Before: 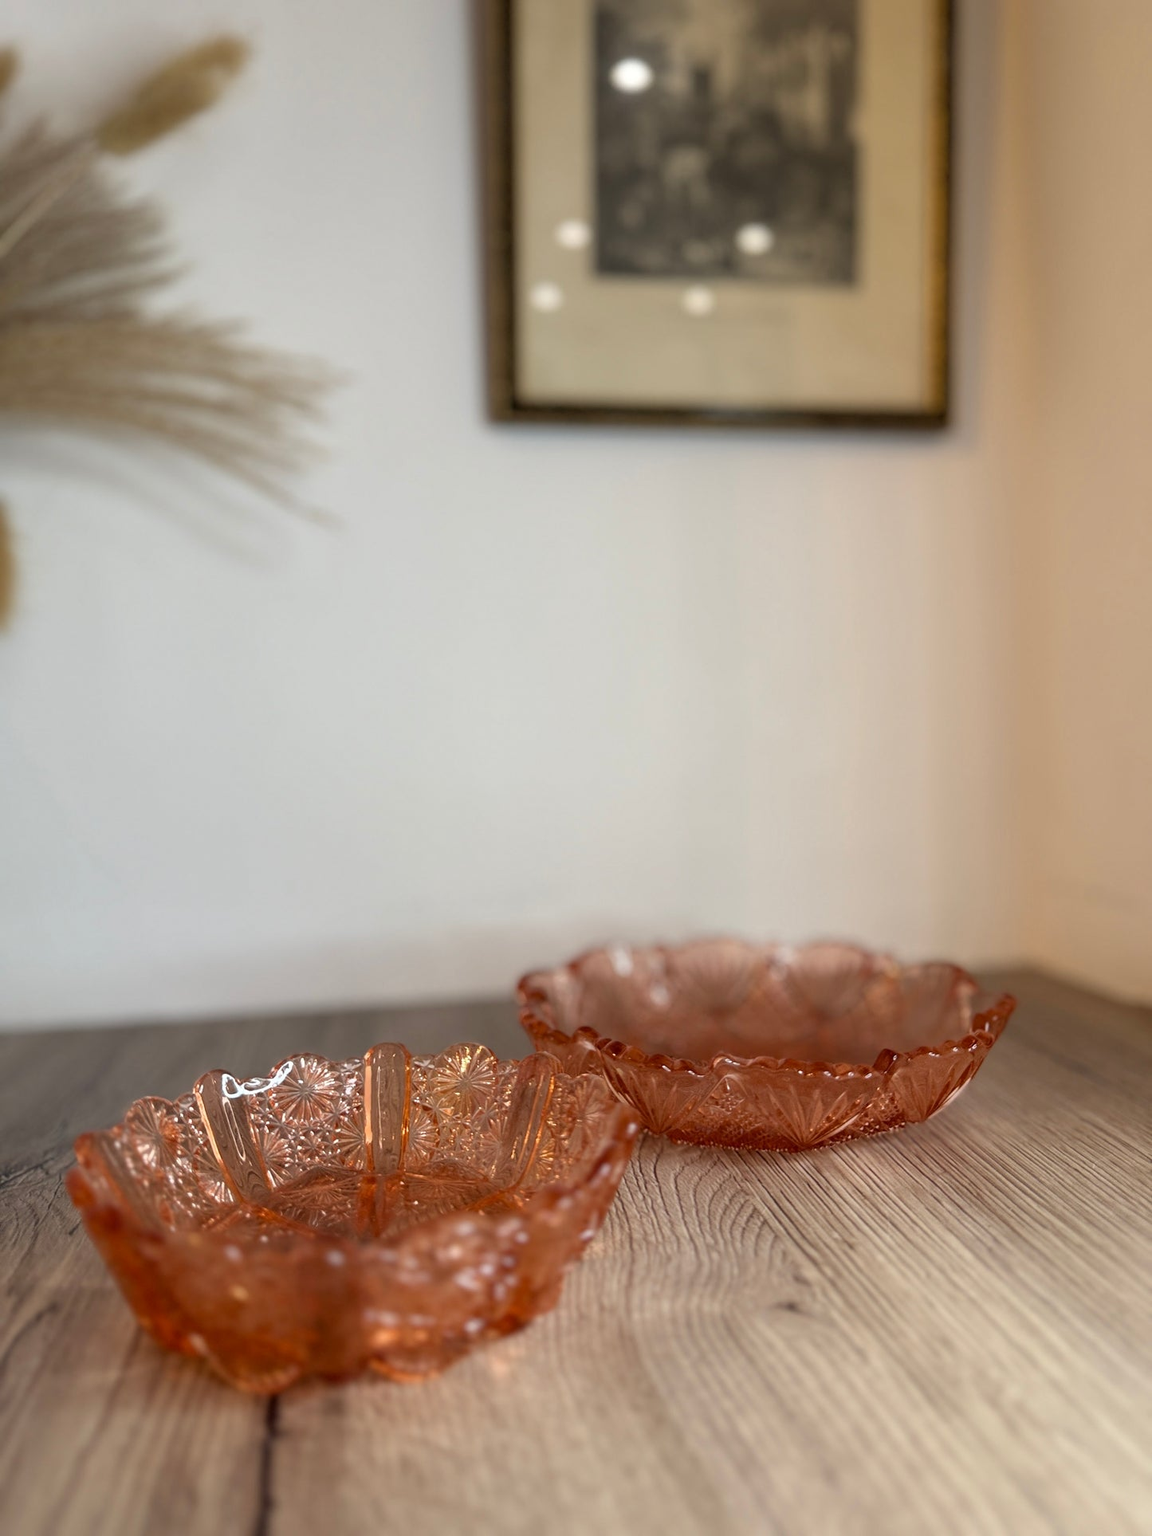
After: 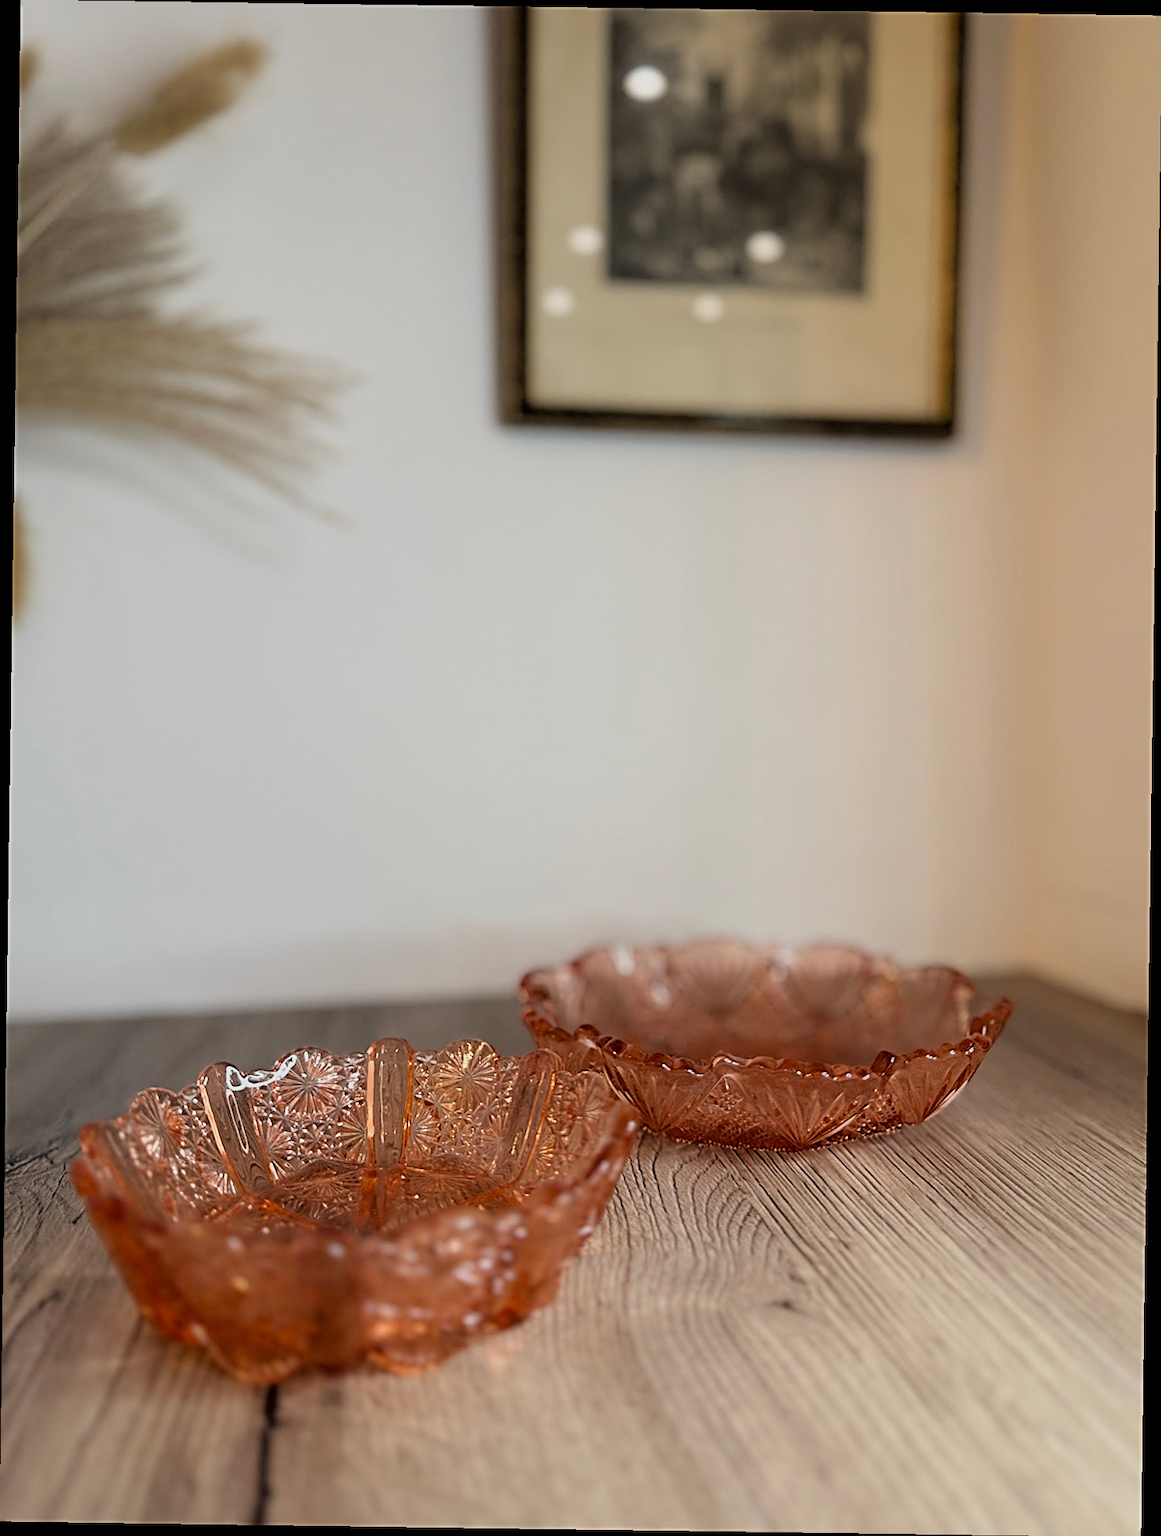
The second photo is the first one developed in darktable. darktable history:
filmic rgb: black relative exposure -7.75 EV, white relative exposure 4.4 EV, threshold 3 EV, hardness 3.76, latitude 50%, contrast 1.1, color science v5 (2021), contrast in shadows safe, contrast in highlights safe, enable highlight reconstruction true
rotate and perspective: rotation 0.8°, automatic cropping off
sharpen: radius 2.543, amount 0.636
